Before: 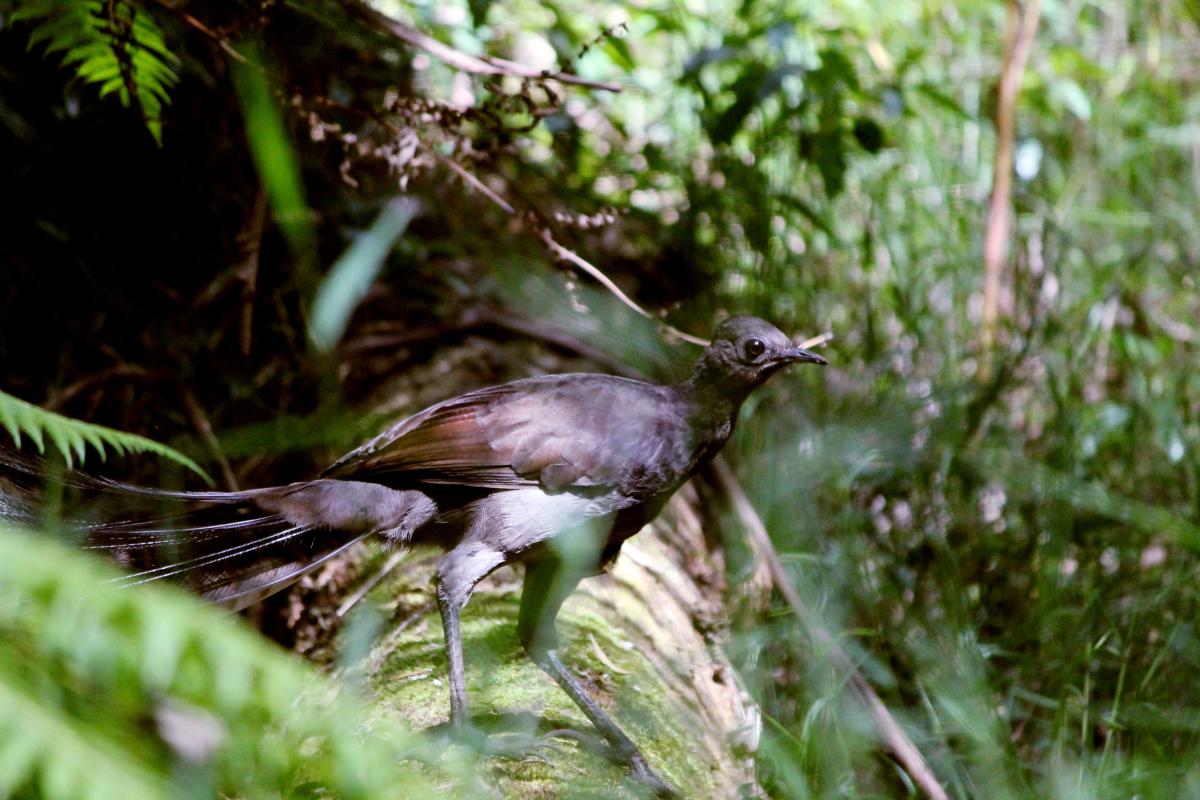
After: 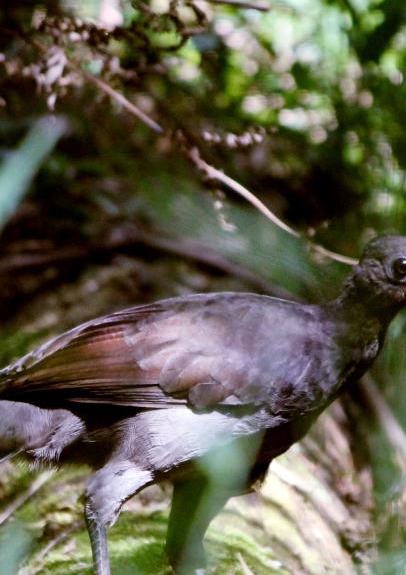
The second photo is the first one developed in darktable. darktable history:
crop and rotate: left 29.398%, top 10.161%, right 36.695%, bottom 17.855%
